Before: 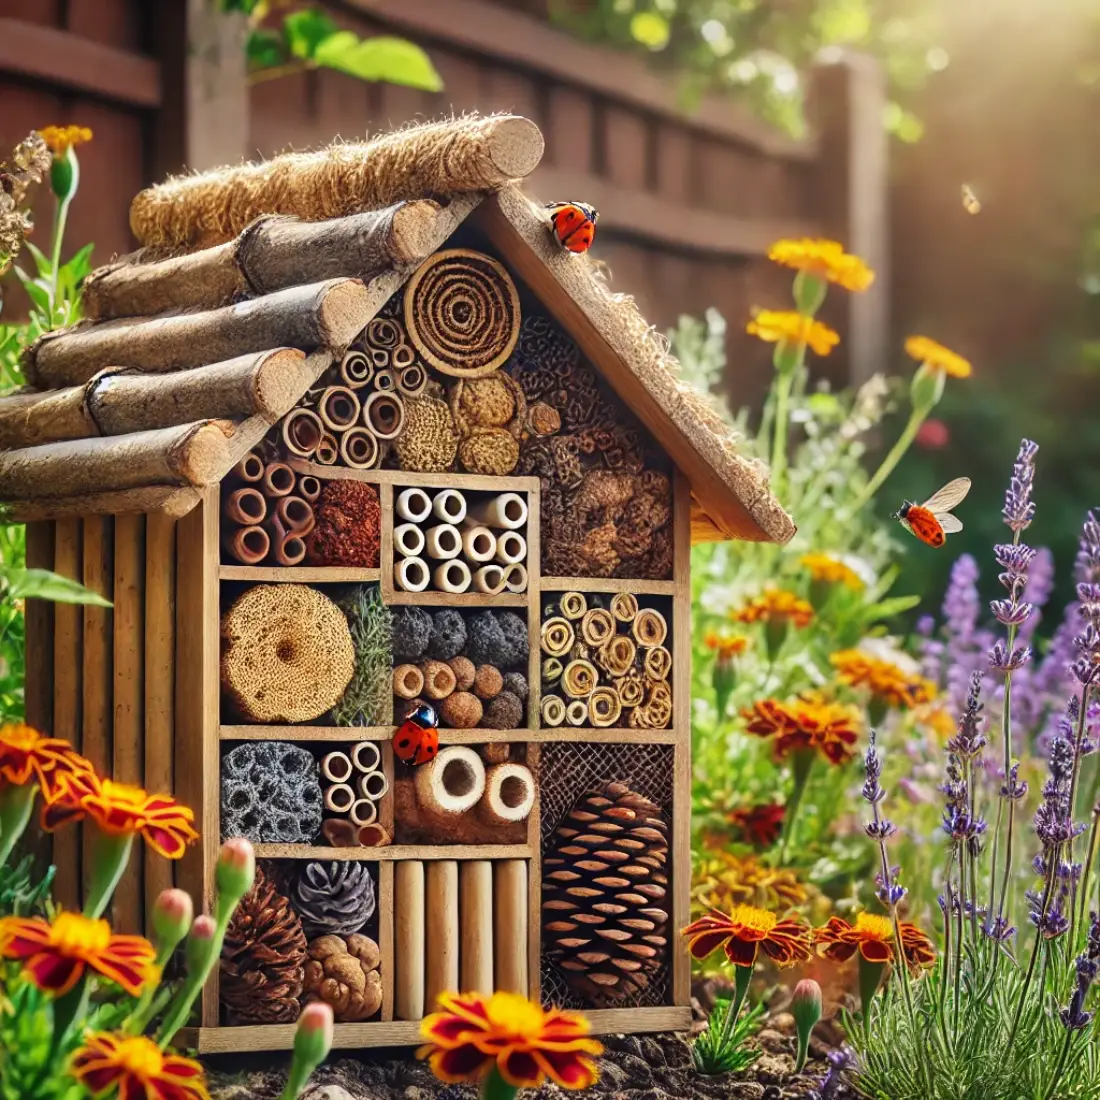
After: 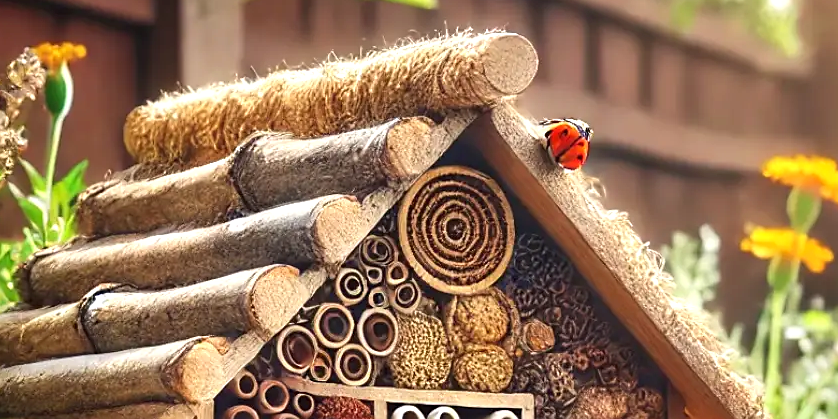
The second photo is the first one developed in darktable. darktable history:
exposure: black level correction 0, exposure 0.5 EV, compensate exposure bias true, compensate highlight preservation false
crop: left 0.579%, top 7.627%, right 23.167%, bottom 54.275%
sharpen: radius 1.559, amount 0.373, threshold 1.271
